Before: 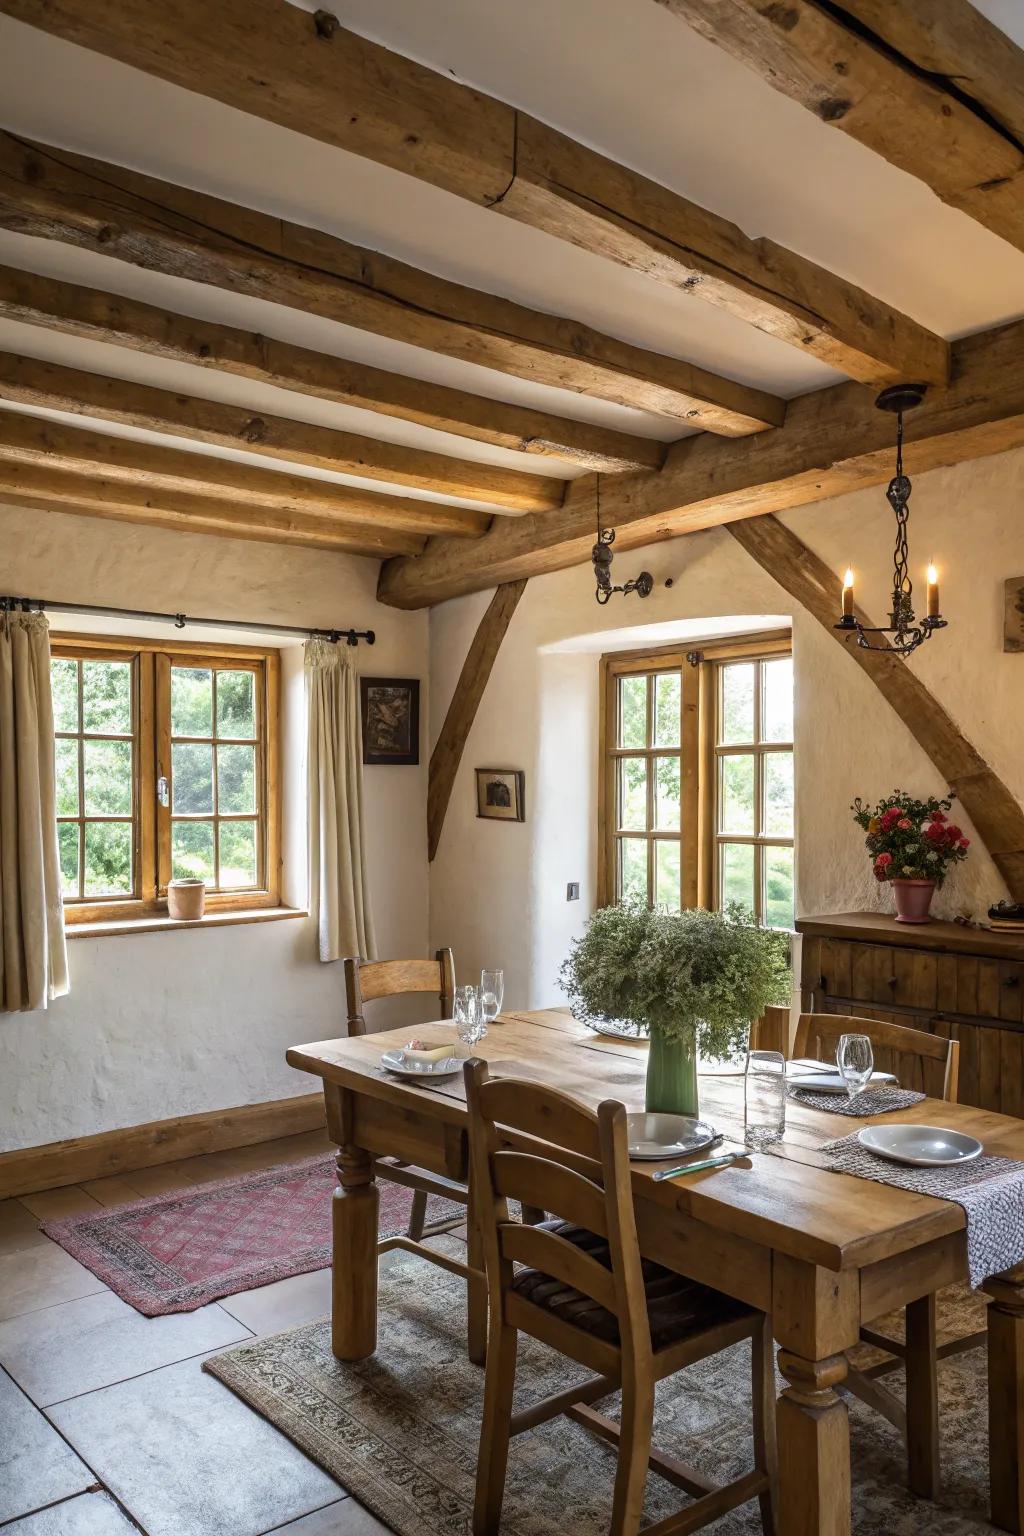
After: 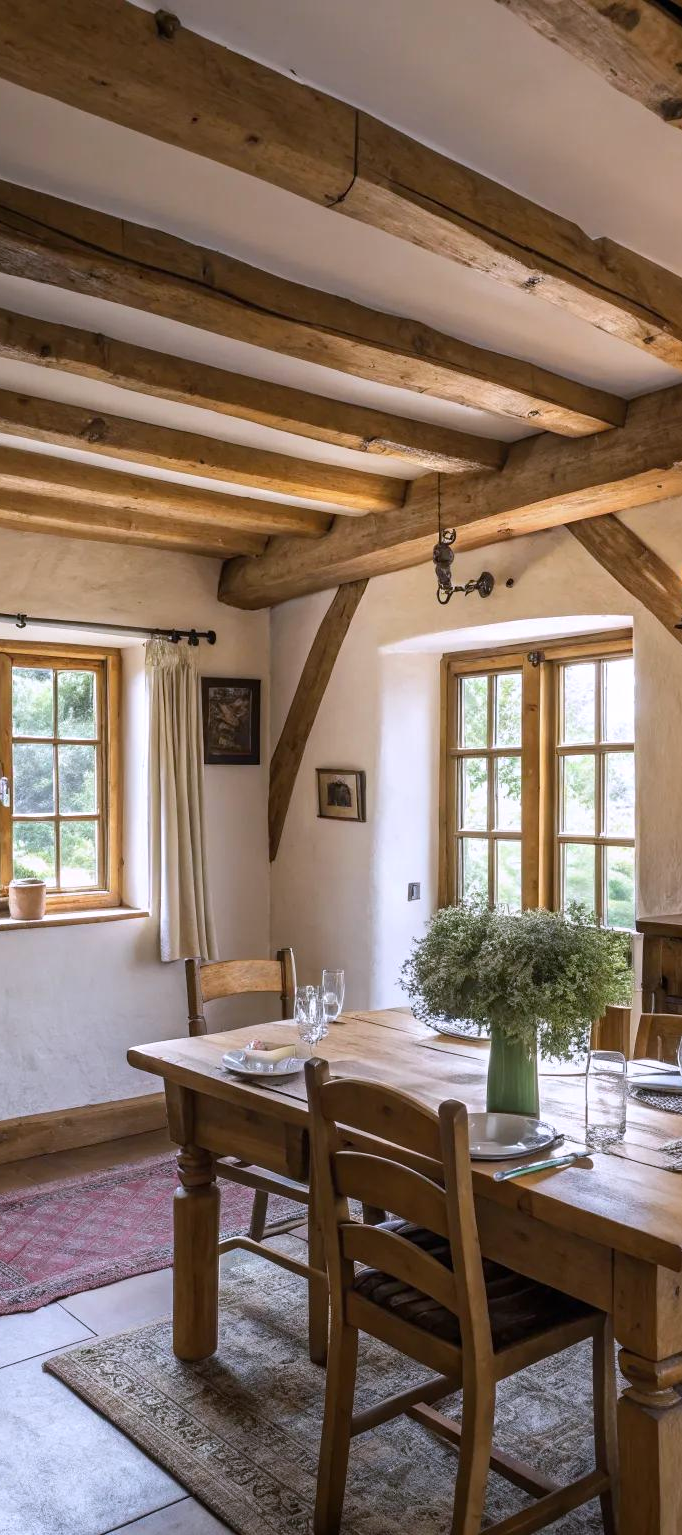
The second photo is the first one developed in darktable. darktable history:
crop and rotate: left 15.546%, right 17.787%
white balance: red 1.004, blue 1.096
